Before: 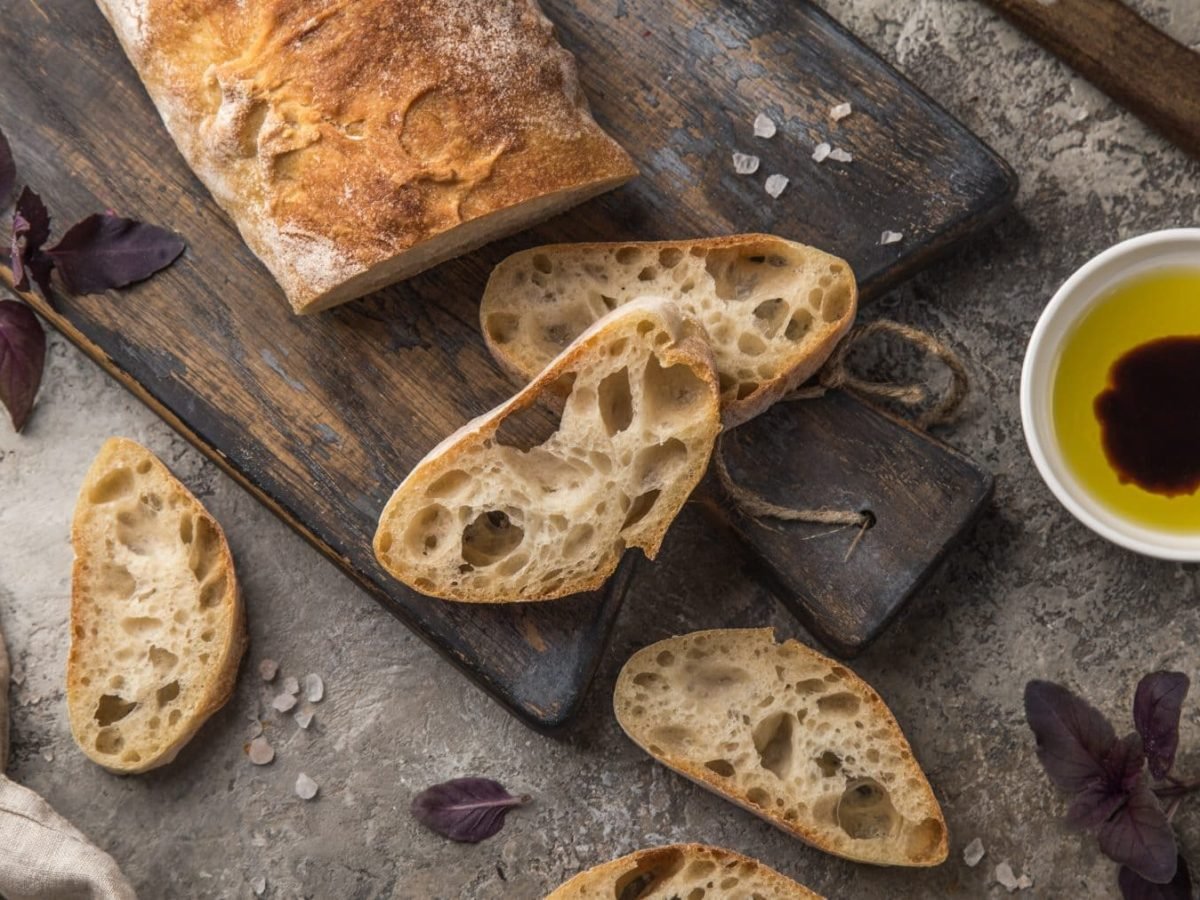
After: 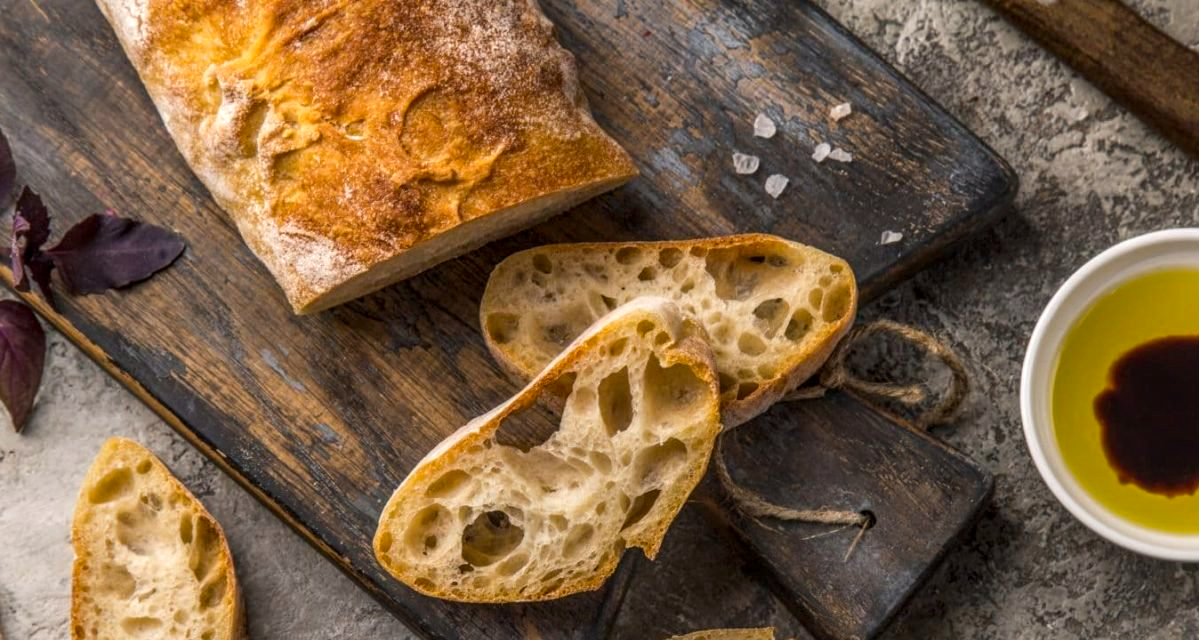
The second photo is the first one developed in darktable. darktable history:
local contrast: highlights 55%, shadows 52%, detail 130%, midtone range 0.459
crop: bottom 28.815%
color balance rgb: shadows lift › chroma 0.726%, shadows lift › hue 112.69°, highlights gain › chroma 0.223%, highlights gain › hue 329.72°, perceptual saturation grading › global saturation 30.695%
